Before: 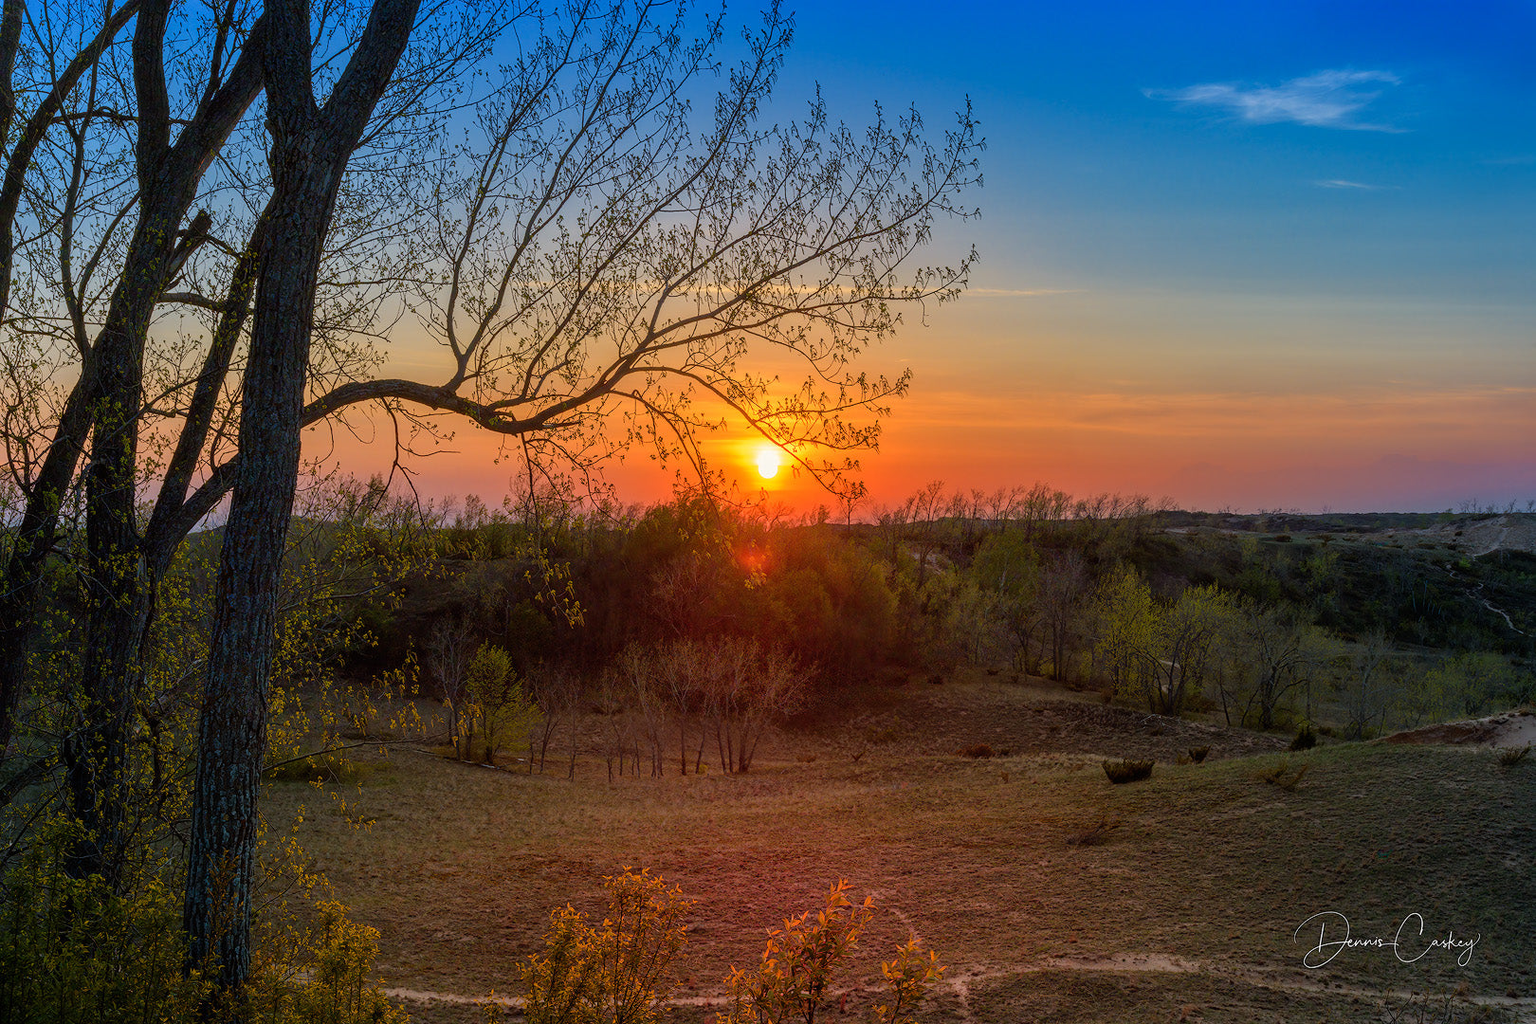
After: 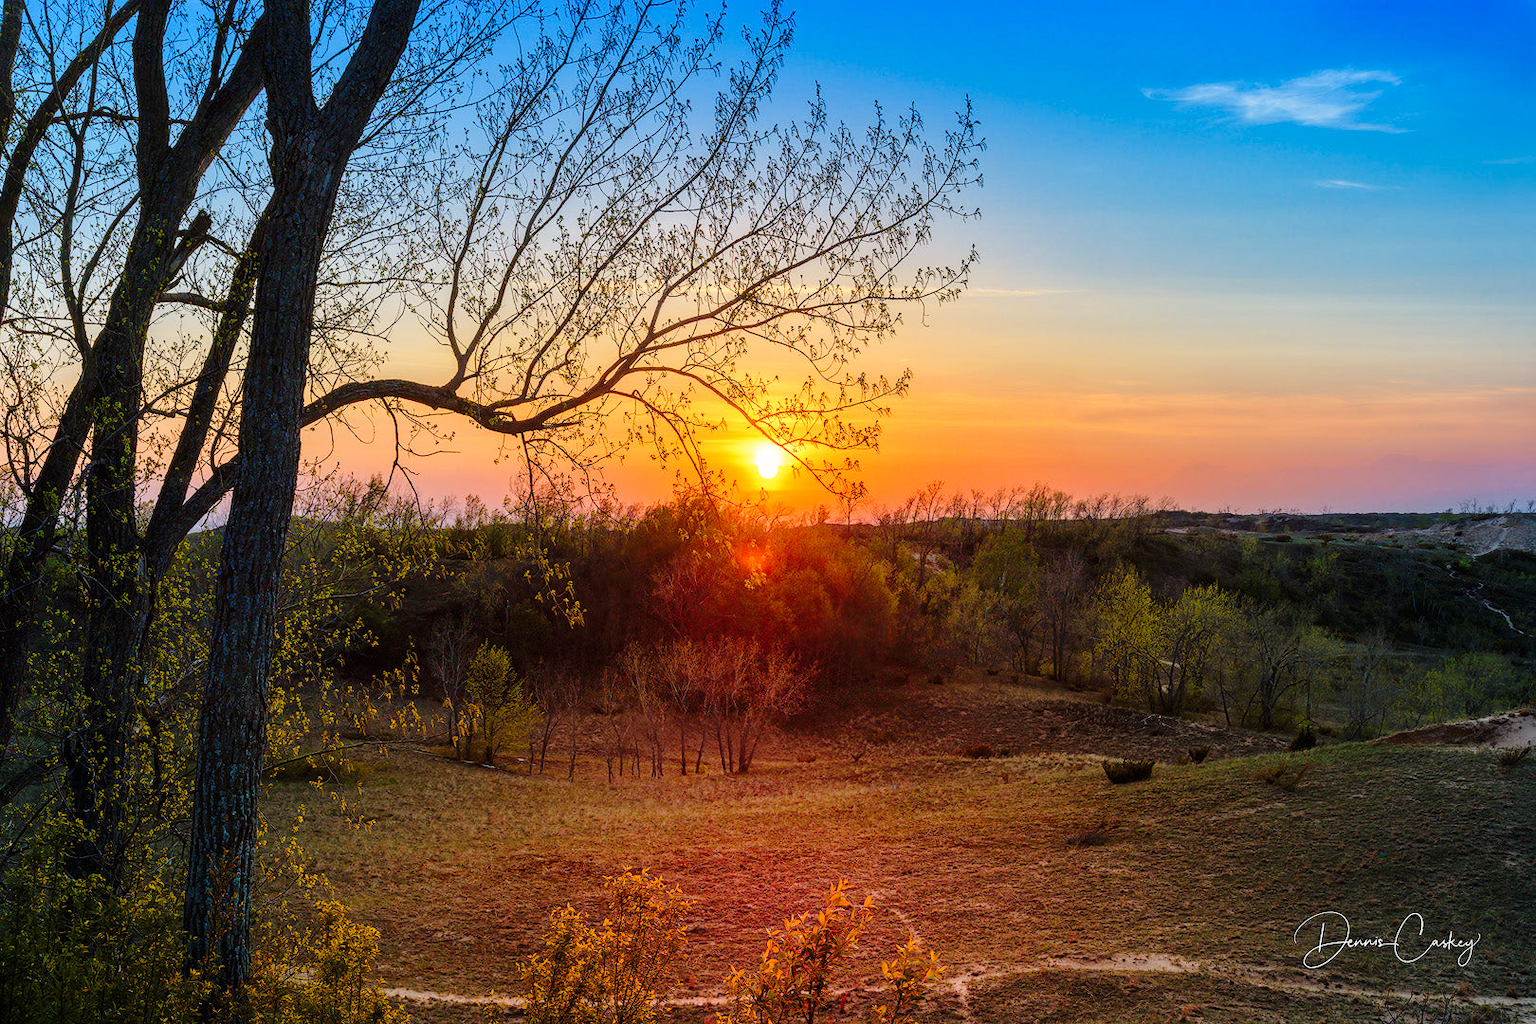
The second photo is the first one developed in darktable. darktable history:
exposure: compensate exposure bias true, compensate highlight preservation false
base curve: curves: ch0 [(0, 0) (0.028, 0.03) (0.121, 0.232) (0.46, 0.748) (0.859, 0.968) (1, 1)], preserve colors none
